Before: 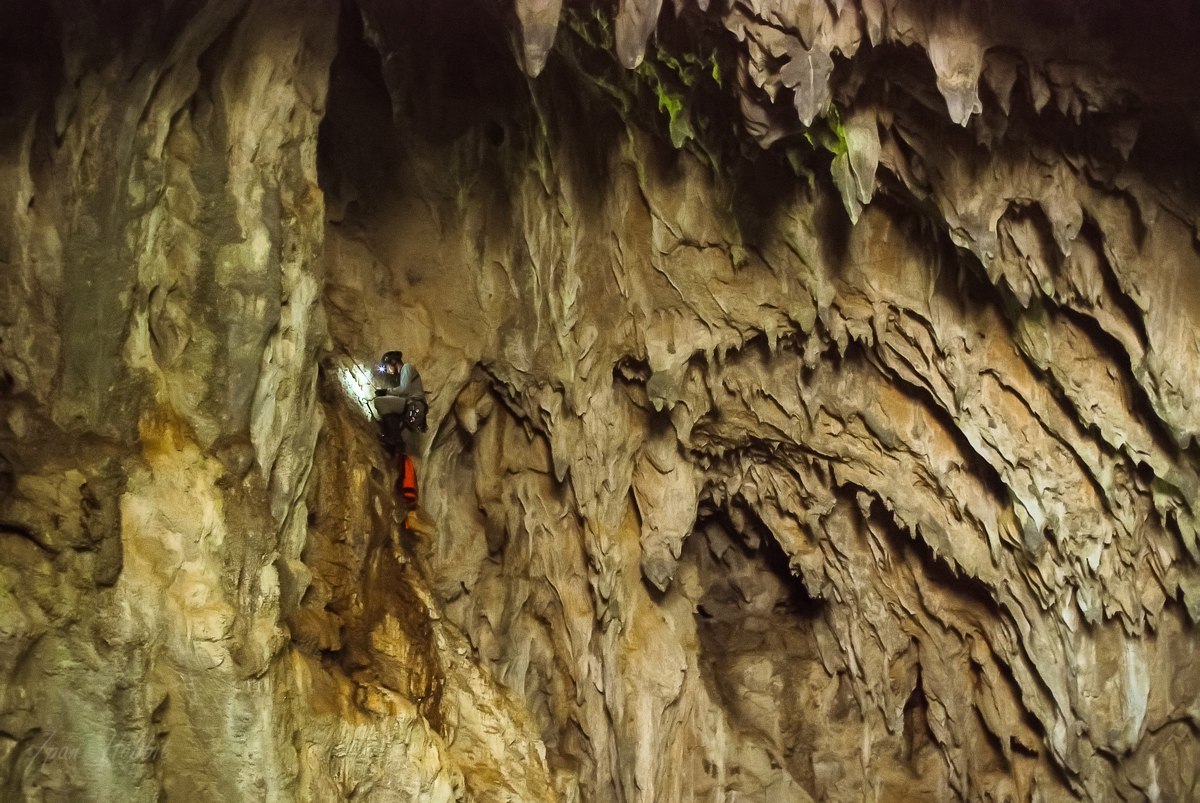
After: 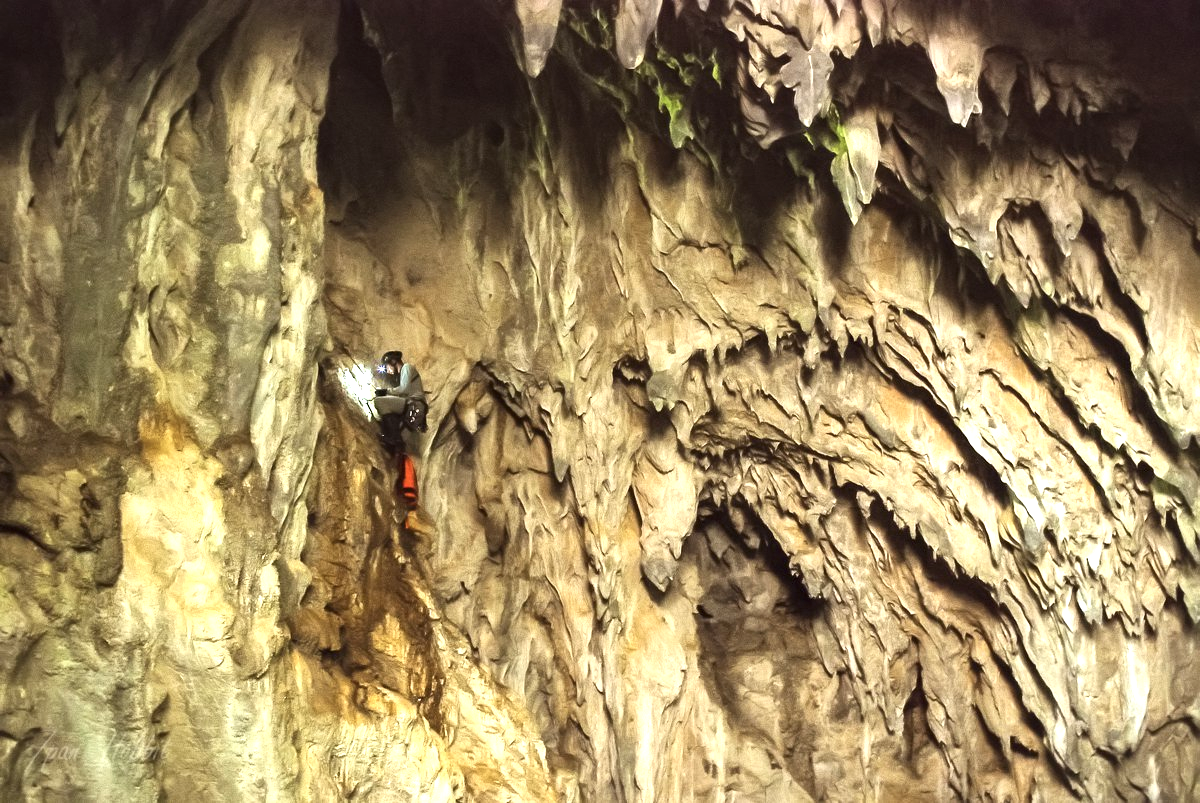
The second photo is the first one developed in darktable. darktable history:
contrast brightness saturation: contrast 0.11, saturation -0.164
exposure: black level correction 0, exposure 1.2 EV, compensate exposure bias true, compensate highlight preservation false
